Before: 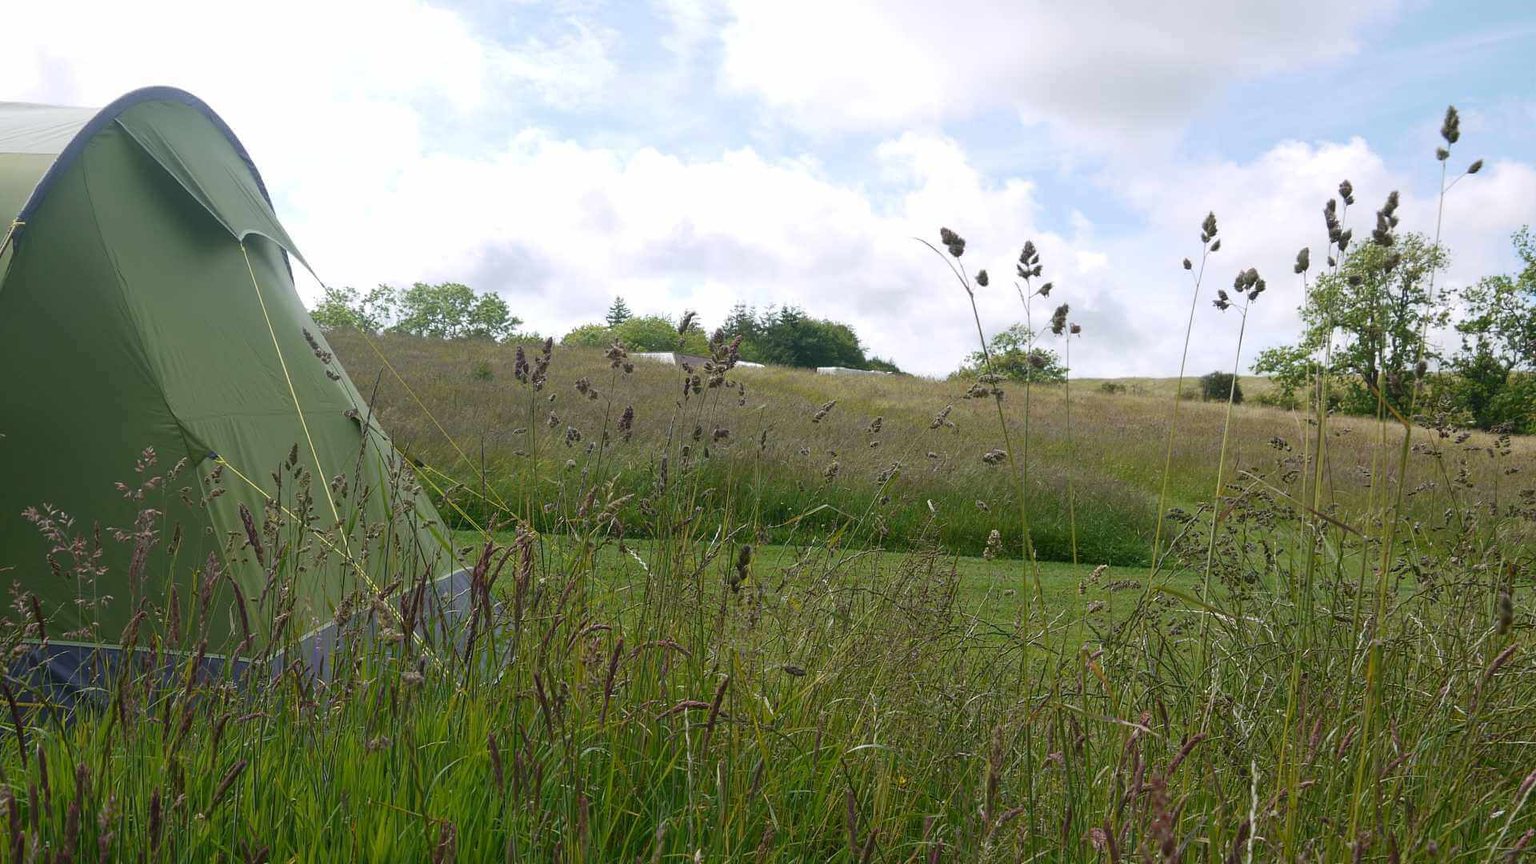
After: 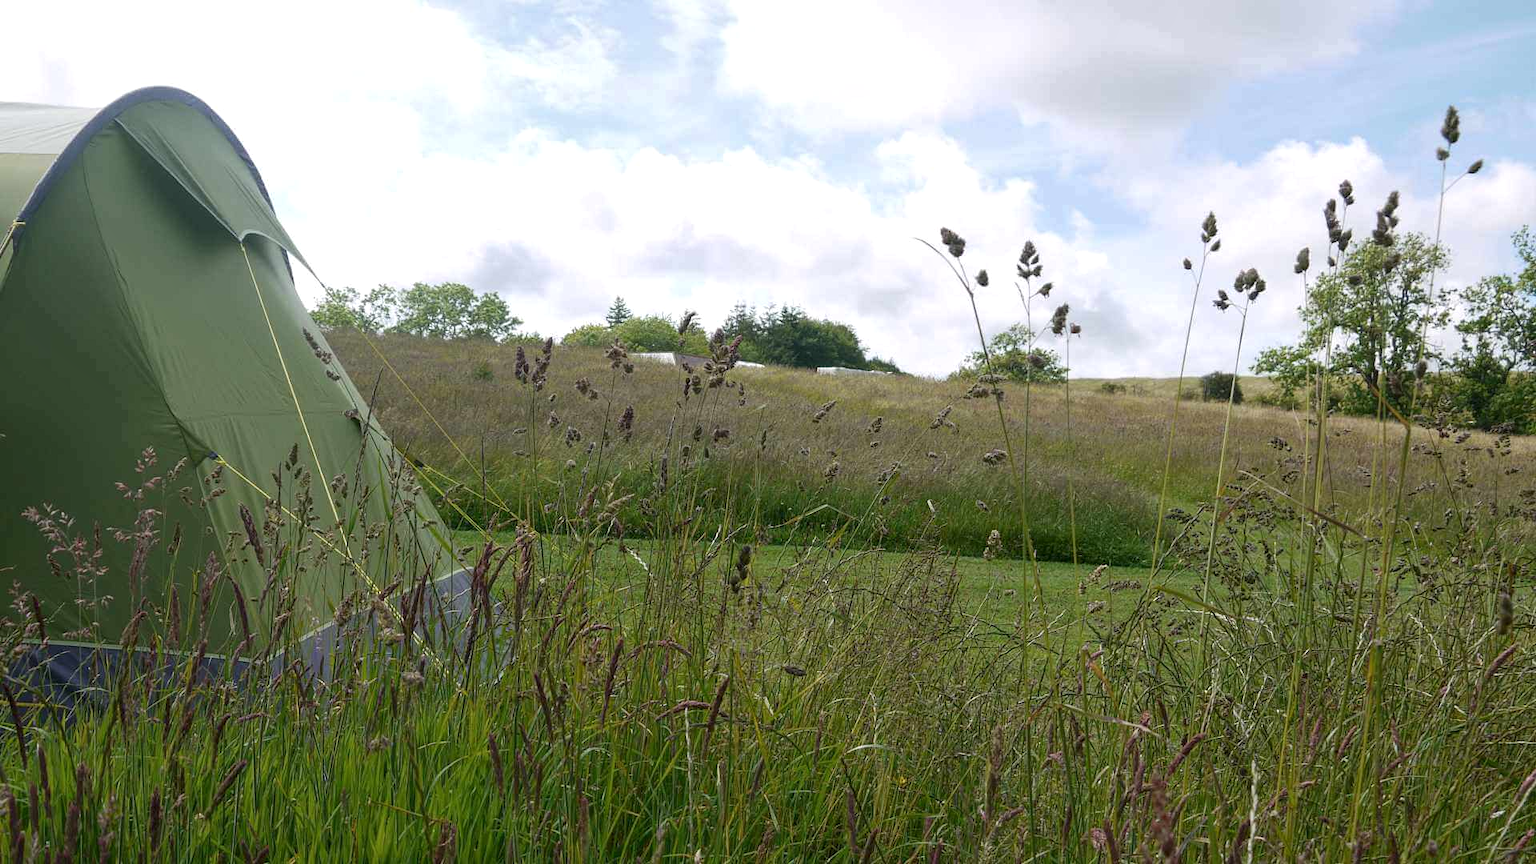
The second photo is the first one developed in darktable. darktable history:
local contrast: highlights 105%, shadows 102%, detail 131%, midtone range 0.2
